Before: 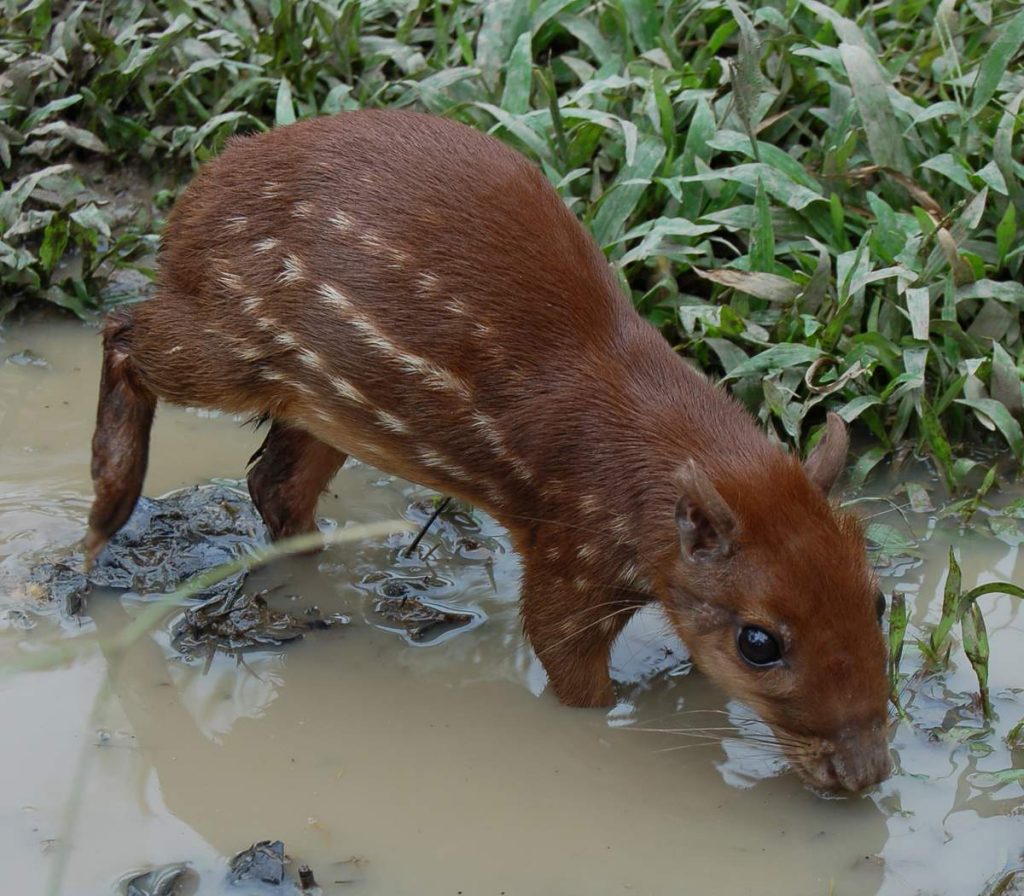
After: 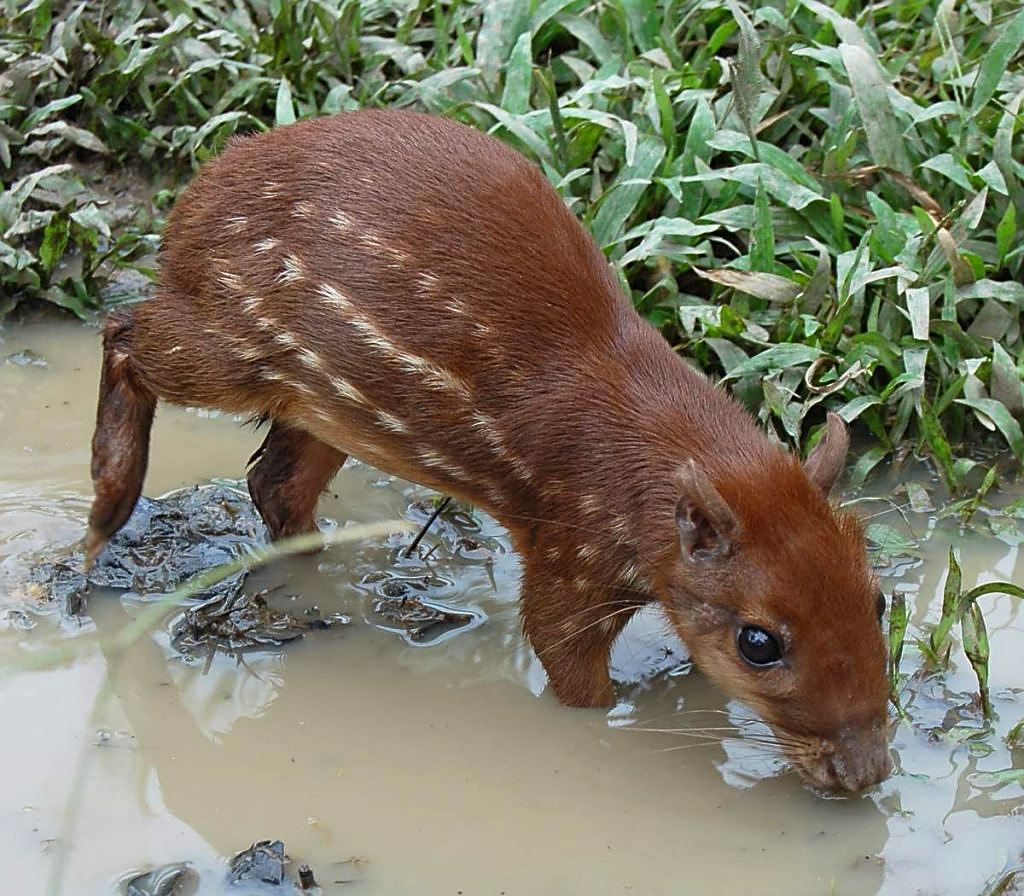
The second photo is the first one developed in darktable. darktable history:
sharpen: on, module defaults
contrast brightness saturation: contrast -0.02, brightness -0.01, saturation 0.03
exposure: exposure 0.6 EV, compensate highlight preservation false
